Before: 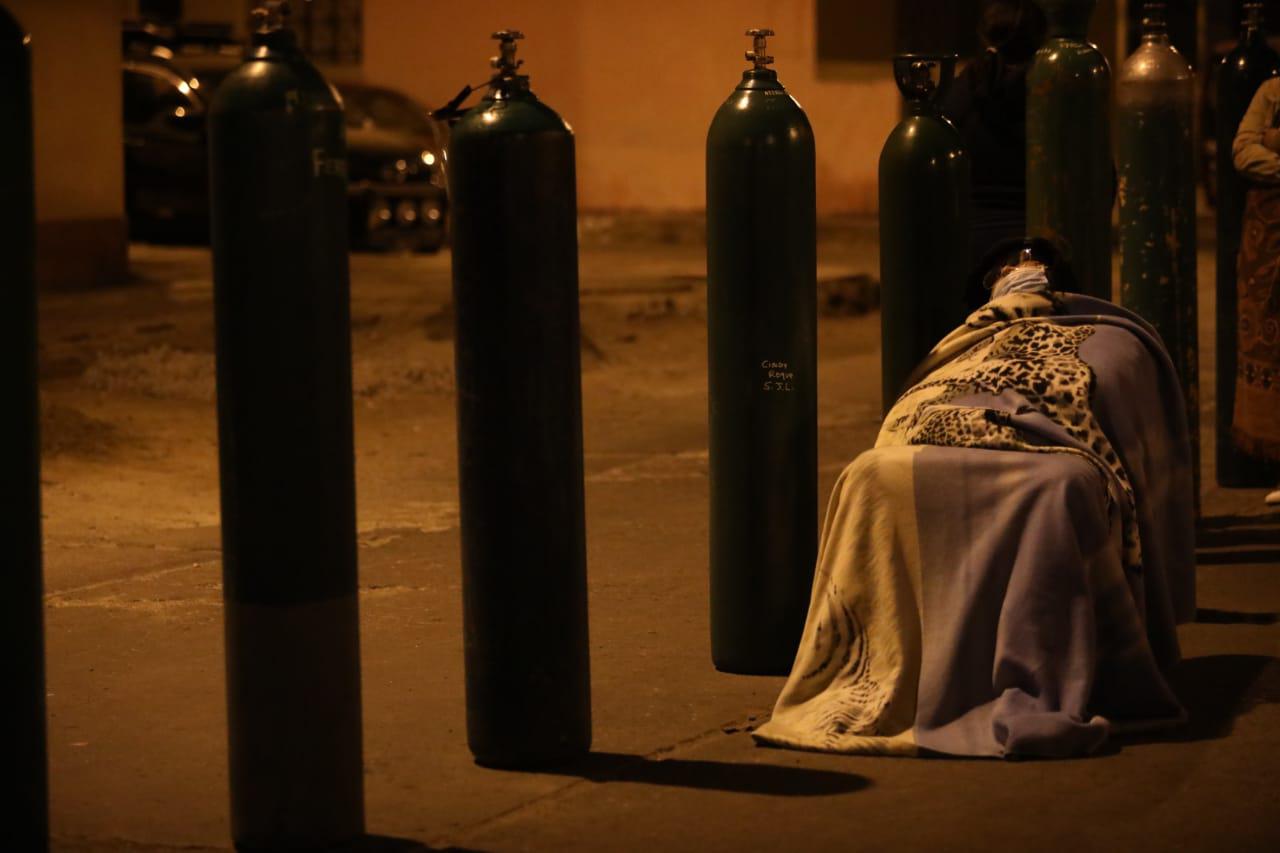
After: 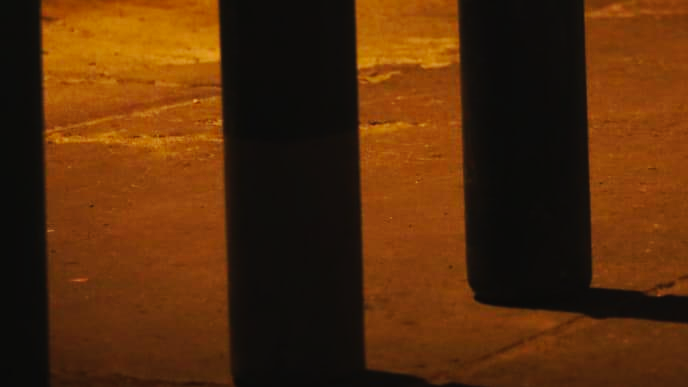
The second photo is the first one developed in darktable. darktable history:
crop and rotate: top 54.413%, right 46.211%, bottom 0.162%
tone curve: curves: ch0 [(0, 0.023) (0.103, 0.087) (0.295, 0.297) (0.445, 0.531) (0.553, 0.665) (0.735, 0.843) (0.994, 1)]; ch1 [(0, 0) (0.427, 0.346) (0.456, 0.426) (0.484, 0.483) (0.509, 0.514) (0.535, 0.56) (0.581, 0.632) (0.646, 0.715) (1, 1)]; ch2 [(0, 0) (0.369, 0.388) (0.449, 0.431) (0.501, 0.495) (0.533, 0.518) (0.572, 0.612) (0.677, 0.752) (1, 1)], preserve colors none
